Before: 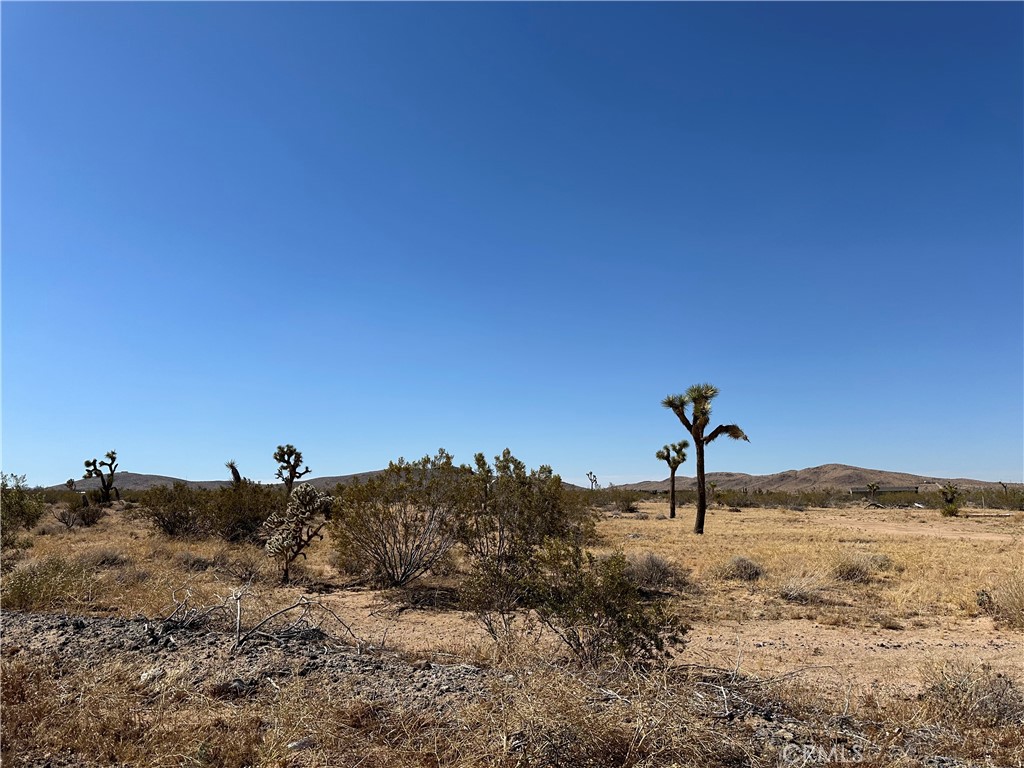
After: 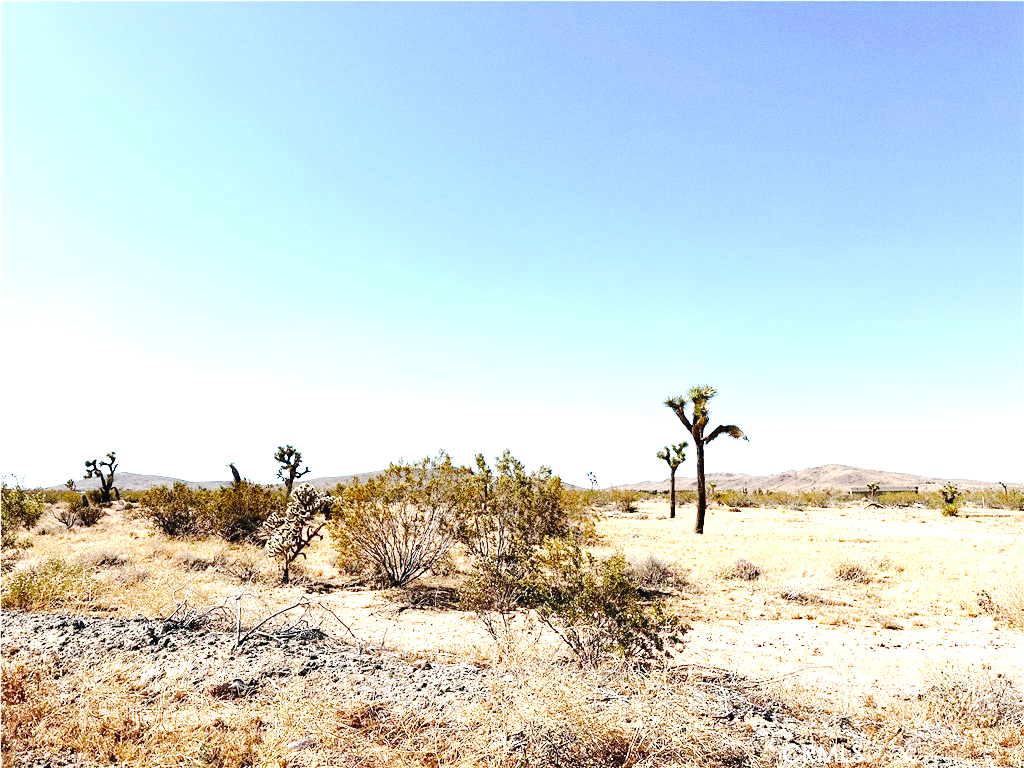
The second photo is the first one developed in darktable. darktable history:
tone curve: curves: ch0 [(0, 0) (0.003, 0.017) (0.011, 0.017) (0.025, 0.017) (0.044, 0.019) (0.069, 0.03) (0.1, 0.046) (0.136, 0.066) (0.177, 0.104) (0.224, 0.151) (0.277, 0.231) (0.335, 0.321) (0.399, 0.454) (0.468, 0.567) (0.543, 0.674) (0.623, 0.763) (0.709, 0.82) (0.801, 0.872) (0.898, 0.934) (1, 1)], preserve colors none
exposure: exposure 2.04 EV, compensate highlight preservation false
grain: on, module defaults
tone equalizer: -7 EV 0.13 EV, smoothing diameter 25%, edges refinement/feathering 10, preserve details guided filter
